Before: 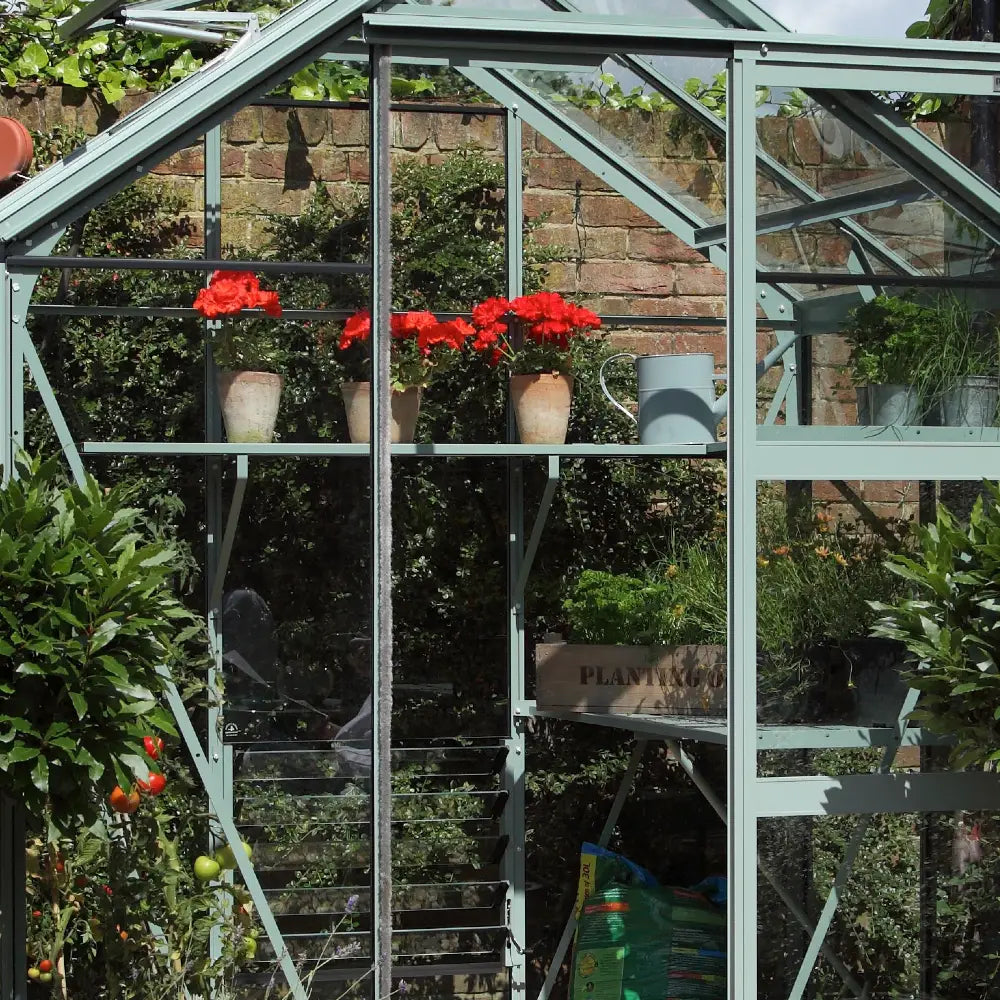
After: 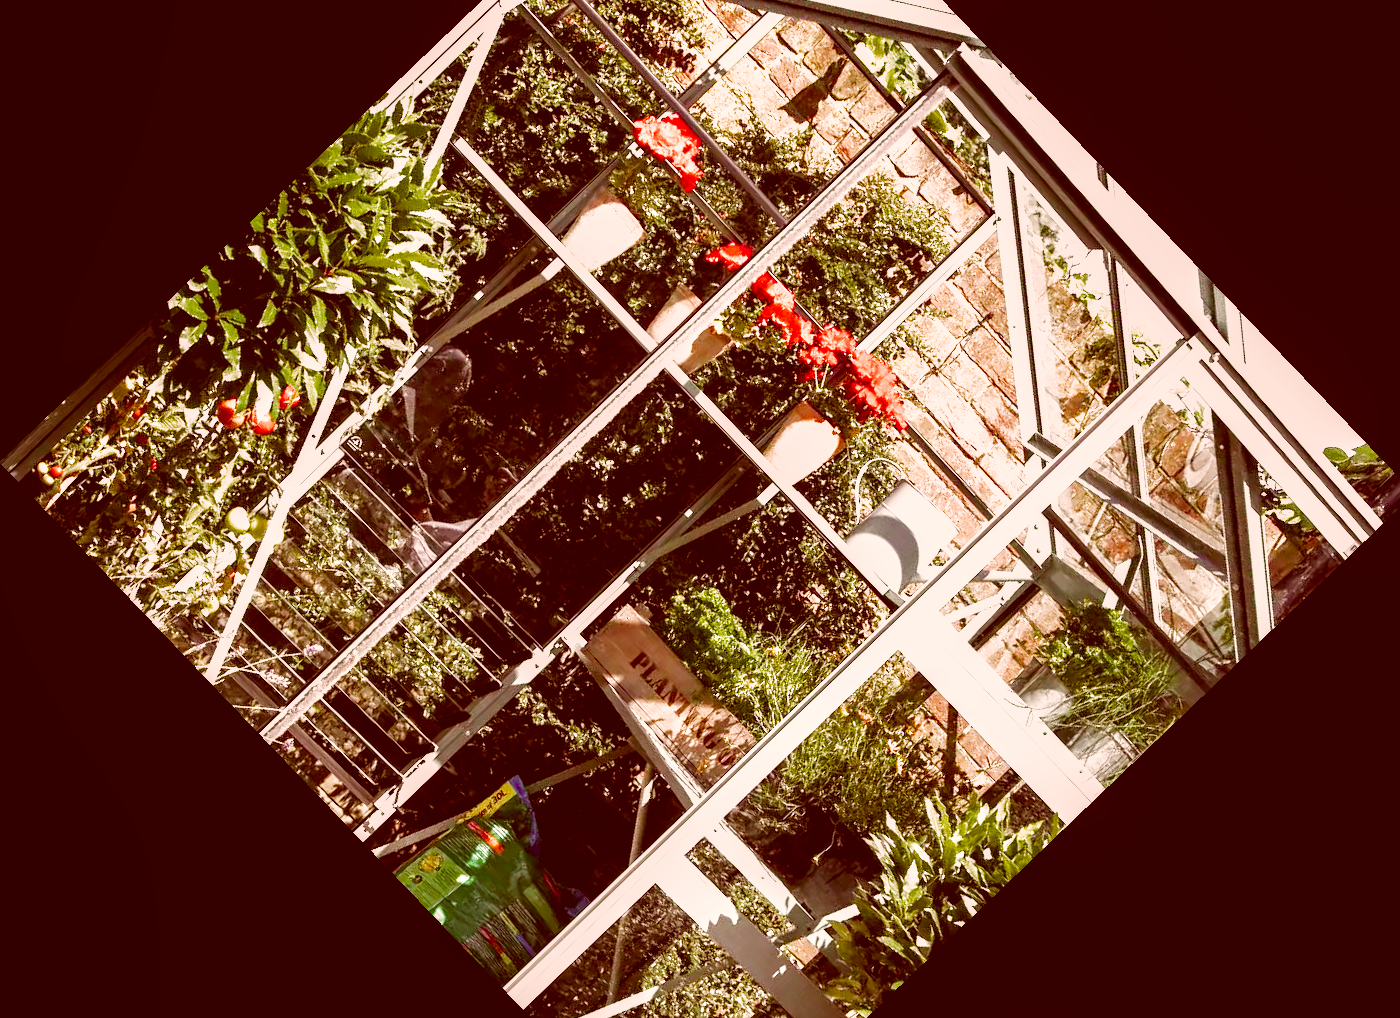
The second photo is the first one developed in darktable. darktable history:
filmic rgb: middle gray luminance 12.74%, black relative exposure -10.13 EV, white relative exposure 3.47 EV, threshold 6 EV, target black luminance 0%, hardness 5.74, latitude 44.69%, contrast 1.221, highlights saturation mix 5%, shadows ↔ highlights balance 26.78%, add noise in highlights 0, preserve chrominance no, color science v3 (2019), use custom middle-gray values true, iterations of high-quality reconstruction 0, contrast in highlights soft, enable highlight reconstruction true
color balance rgb: perceptual saturation grading › highlights -29.58%, perceptual saturation grading › mid-tones 29.47%, perceptual saturation grading › shadows 59.73%, perceptual brilliance grading › global brilliance -17.79%, perceptual brilliance grading › highlights 28.73%, global vibrance 15.44%
local contrast: on, module defaults
crop and rotate: angle -46.26°, top 16.234%, right 0.912%, bottom 11.704%
exposure: black level correction 0, exposure 1.35 EV, compensate exposure bias true, compensate highlight preservation false
color correction: highlights a* 9.03, highlights b* 8.71, shadows a* 40, shadows b* 40, saturation 0.8
